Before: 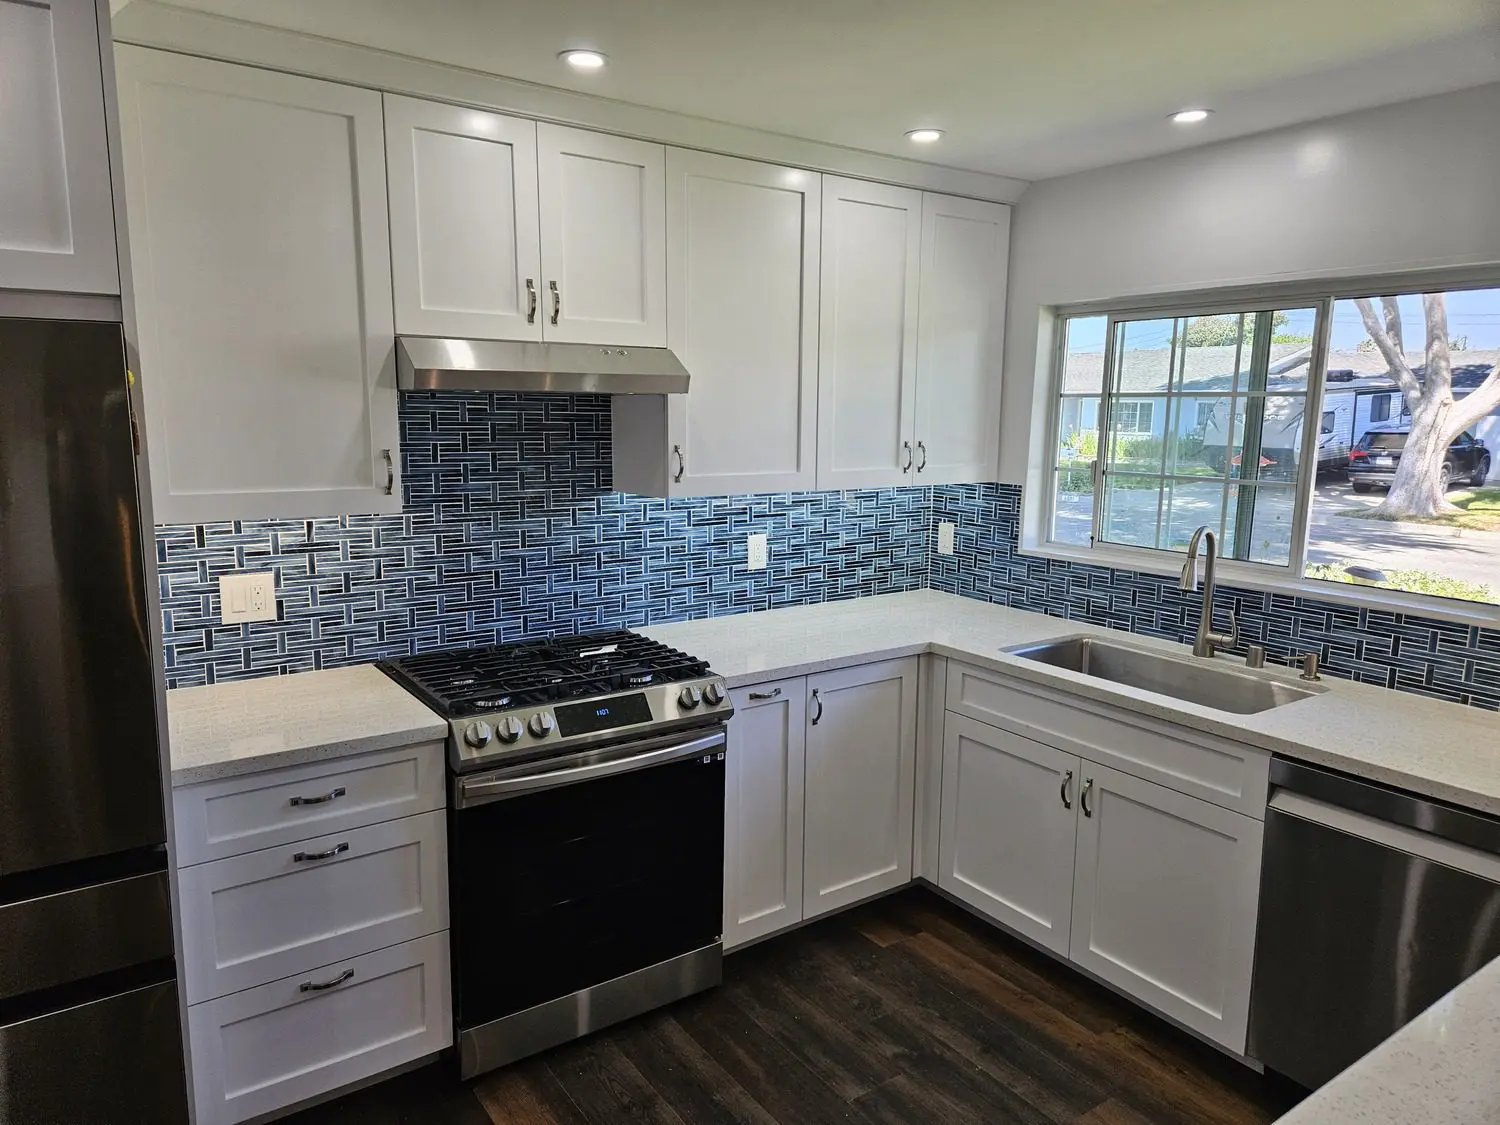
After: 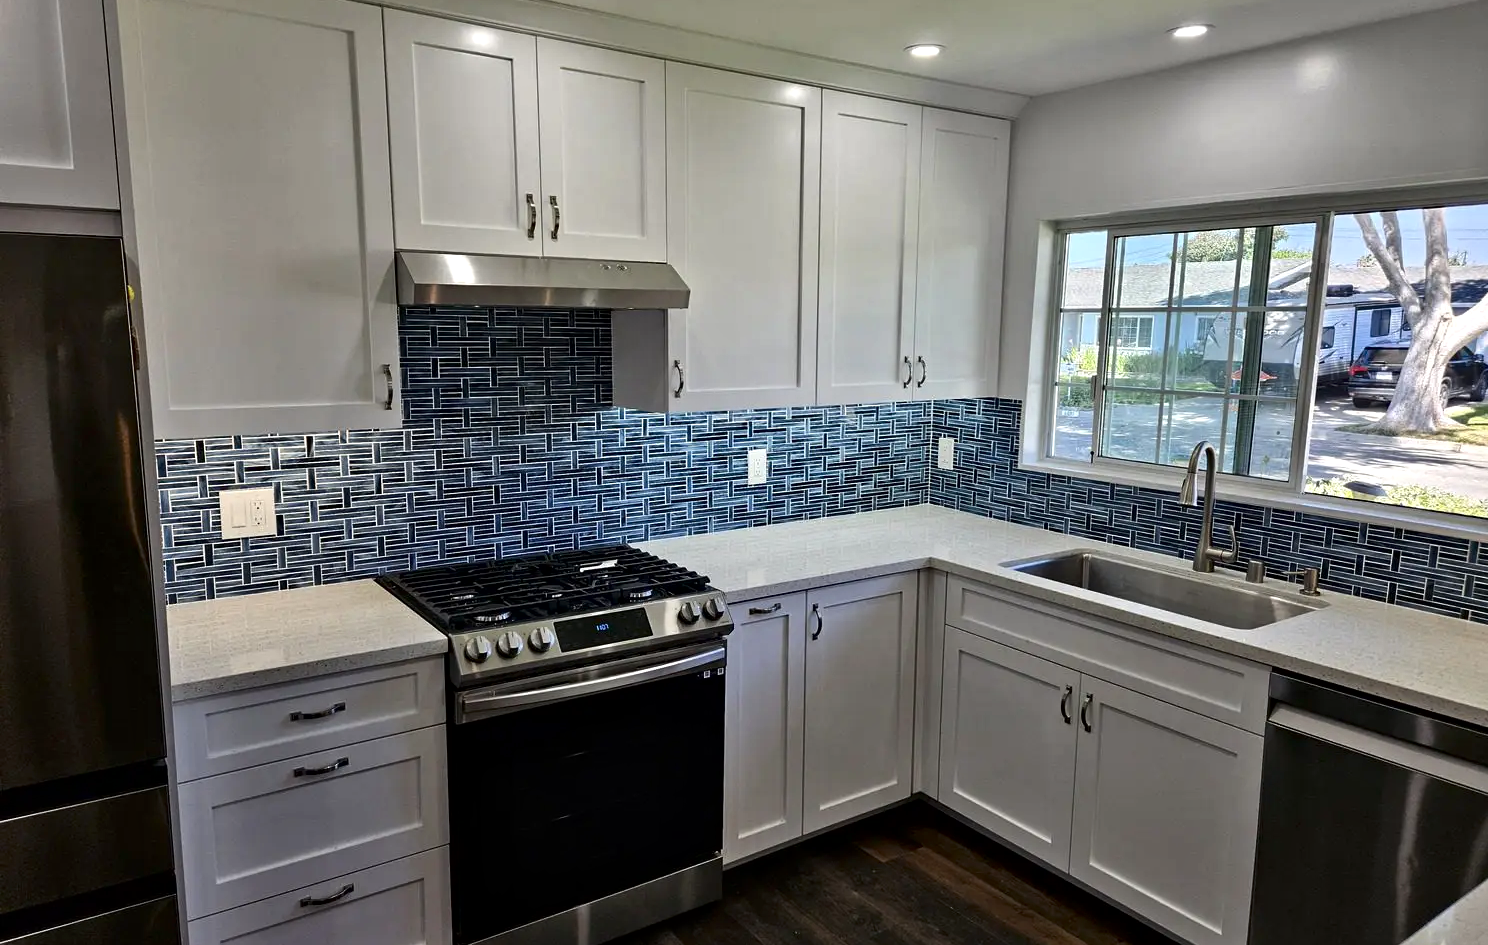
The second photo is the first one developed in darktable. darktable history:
contrast brightness saturation: brightness -0.09
contrast equalizer: y [[0.531, 0.548, 0.559, 0.557, 0.544, 0.527], [0.5 ×6], [0.5 ×6], [0 ×6], [0 ×6]]
crop: top 7.625%, bottom 8.027%
